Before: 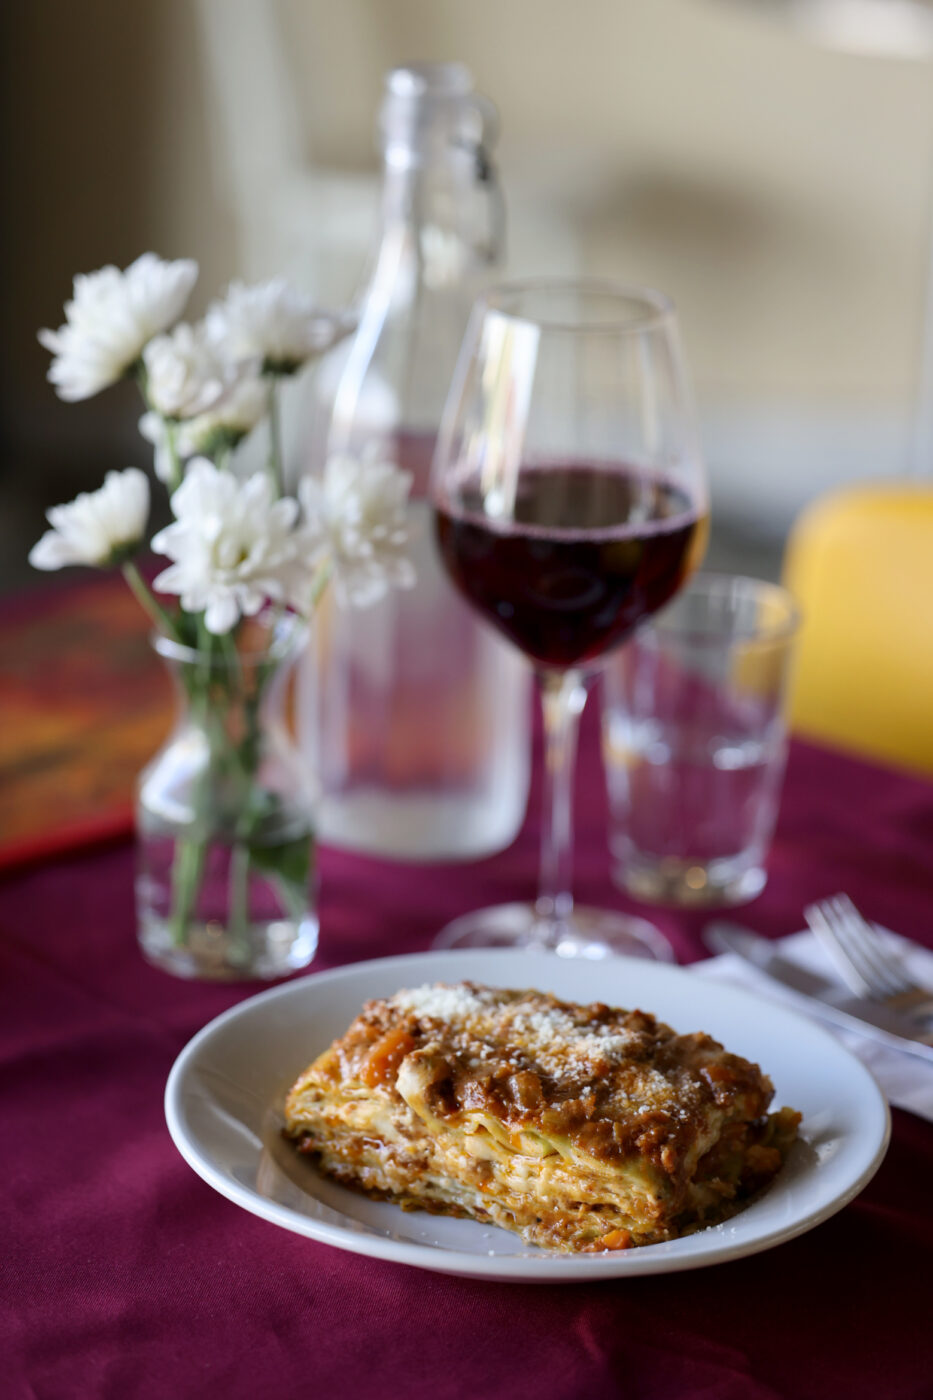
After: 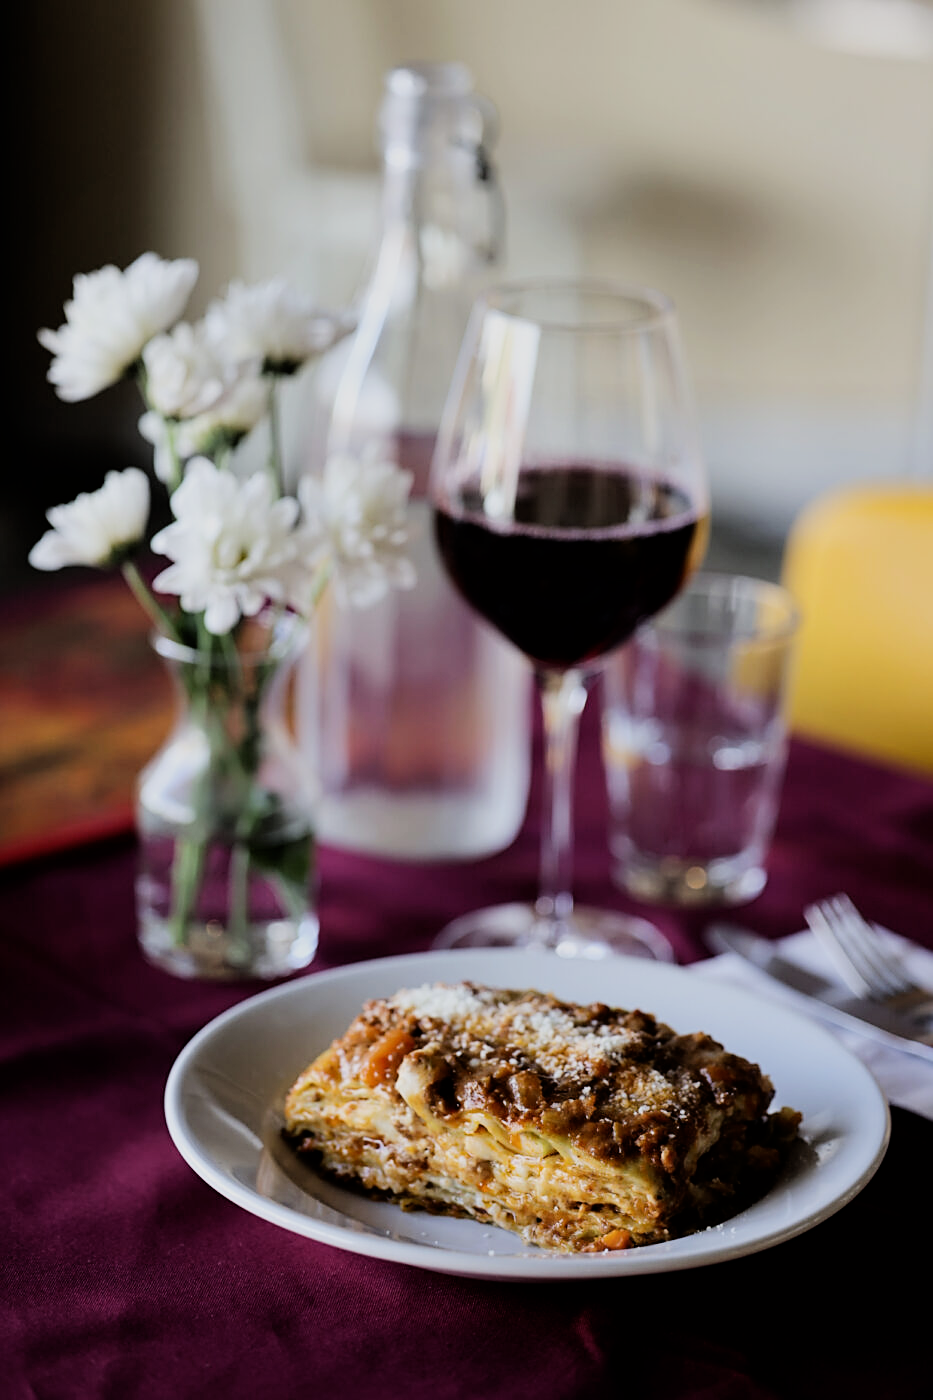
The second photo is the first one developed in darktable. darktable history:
sharpen: on, module defaults
tone equalizer: edges refinement/feathering 500, mask exposure compensation -1.57 EV, preserve details no
filmic rgb: black relative exposure -5.15 EV, white relative exposure 3.98 EV, hardness 2.88, contrast 1.297, highlights saturation mix -28.92%
